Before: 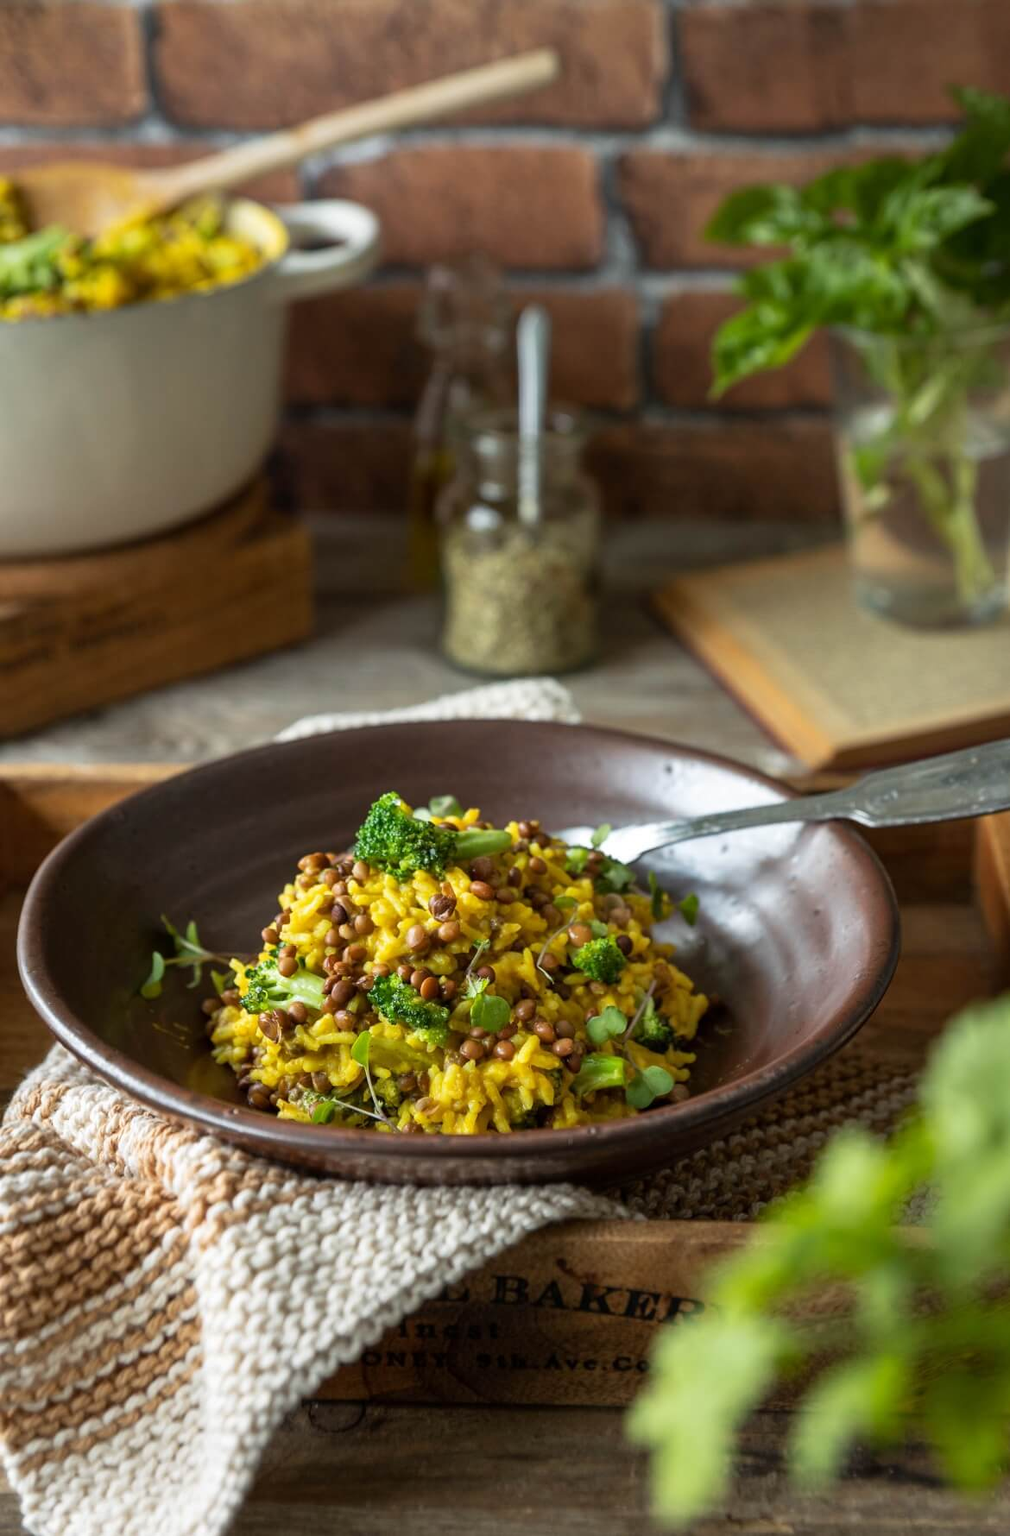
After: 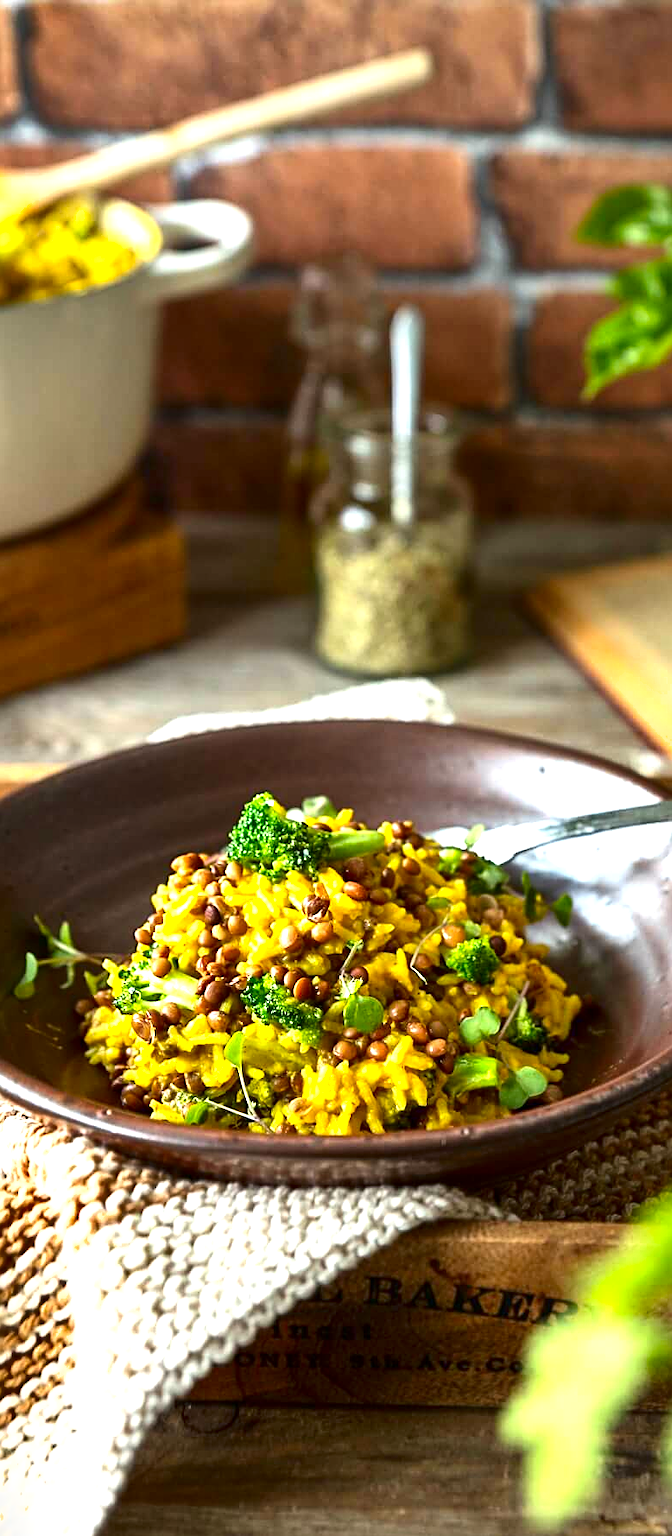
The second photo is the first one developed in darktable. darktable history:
exposure: black level correction 0, exposure 1.2 EV, compensate exposure bias true, compensate highlight preservation false
crop and rotate: left 12.648%, right 20.685%
sharpen: on, module defaults
contrast brightness saturation: contrast 0.12, brightness -0.12, saturation 0.2
shadows and highlights: soften with gaussian
